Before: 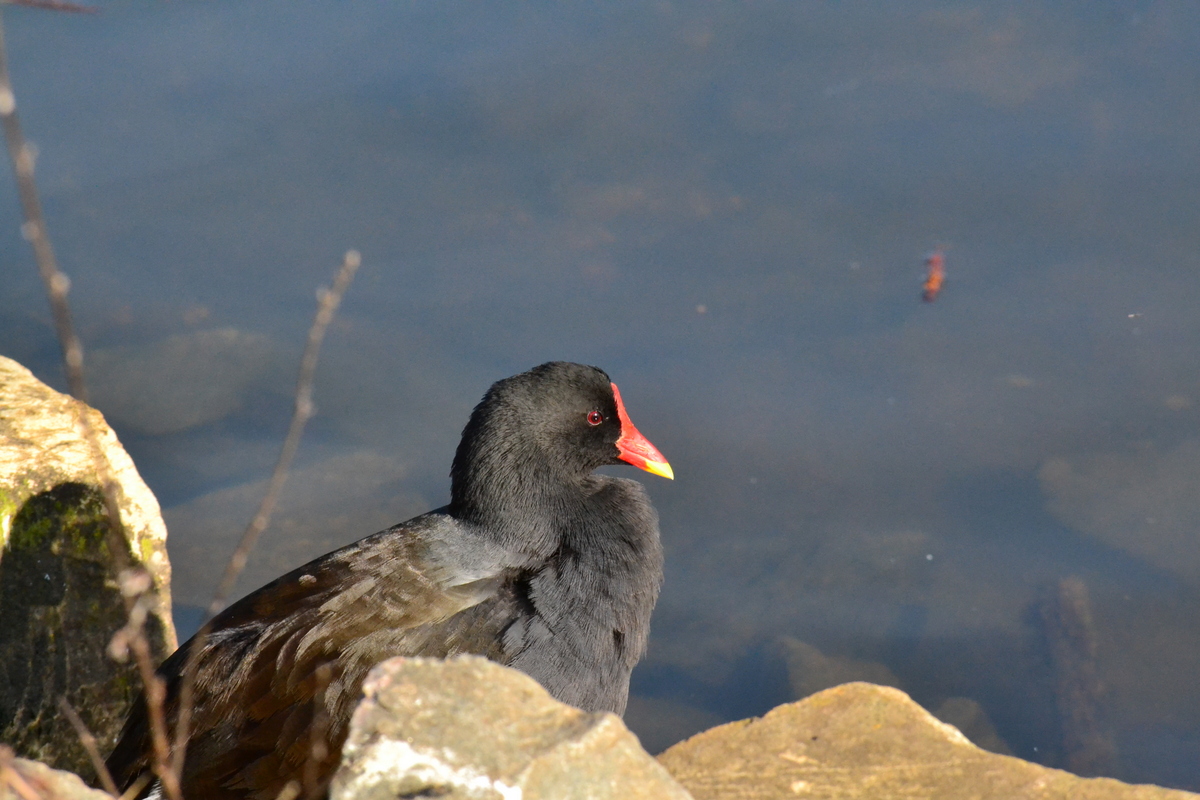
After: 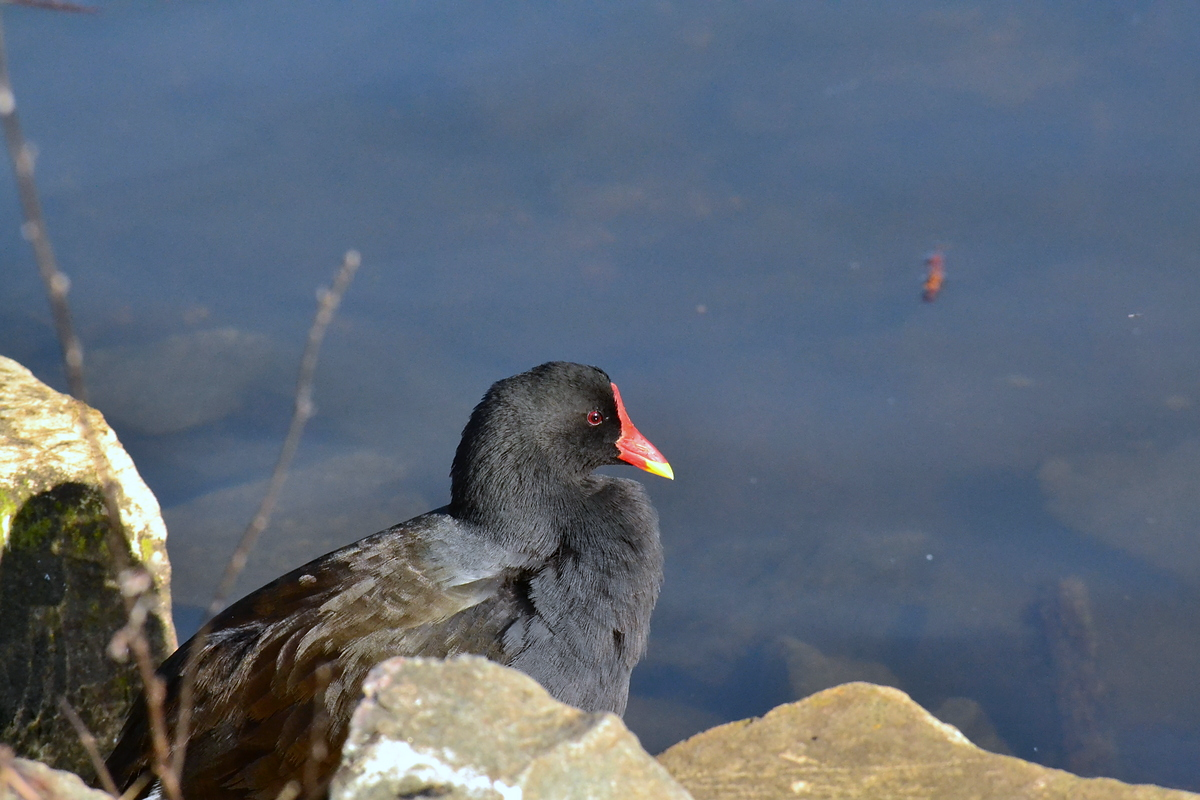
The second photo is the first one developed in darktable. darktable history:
sharpen: radius 1, threshold 1
white balance: red 0.931, blue 1.11
exposure: compensate highlight preservation false
base curve: curves: ch0 [(0, 0) (0.472, 0.455) (1, 1)], preserve colors none
